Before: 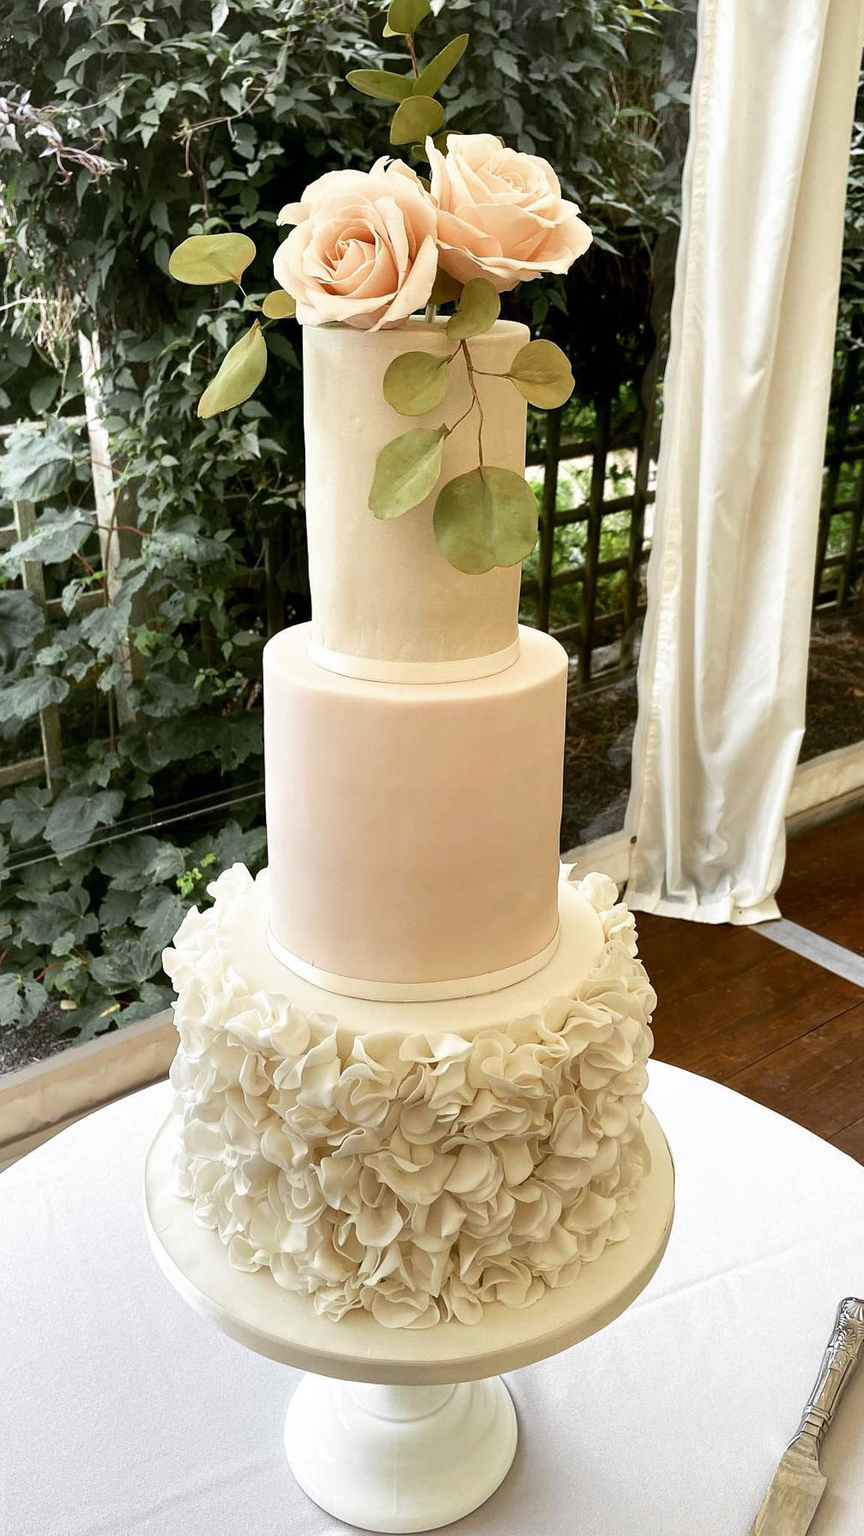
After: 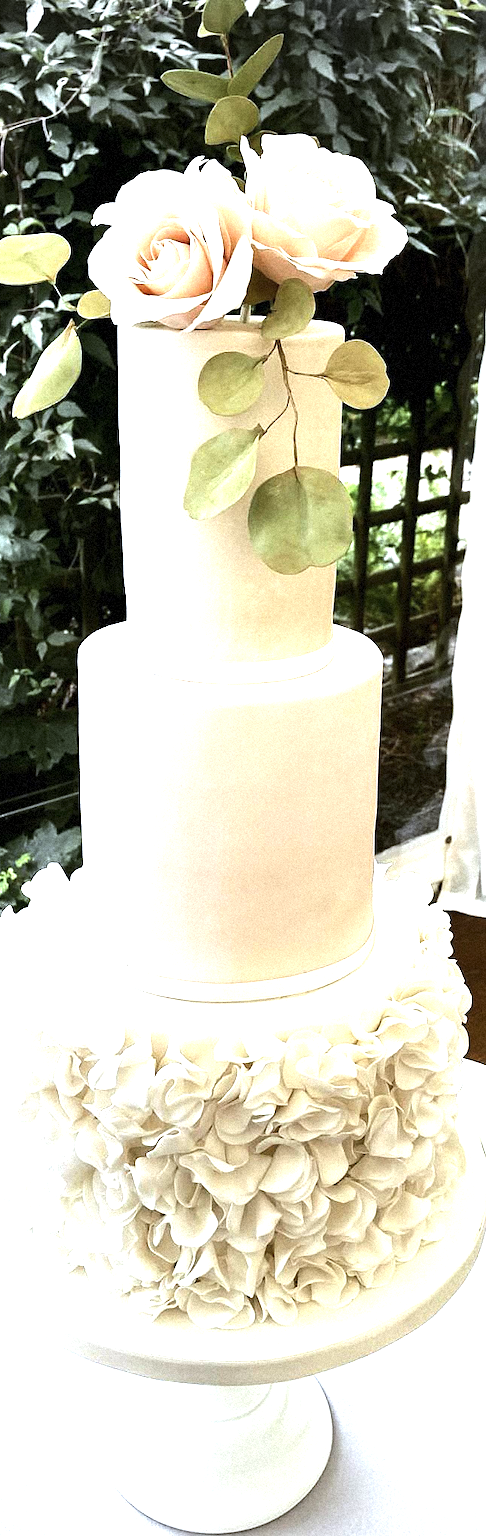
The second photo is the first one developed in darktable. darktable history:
contrast brightness saturation: saturation -0.17
crop: left 21.496%, right 22.254%
tone equalizer: -8 EV -0.75 EV, -7 EV -0.7 EV, -6 EV -0.6 EV, -5 EV -0.4 EV, -3 EV 0.4 EV, -2 EV 0.6 EV, -1 EV 0.7 EV, +0 EV 0.75 EV, edges refinement/feathering 500, mask exposure compensation -1.57 EV, preserve details no
exposure: exposure 0.6 EV, compensate highlight preservation false
grain: strength 35%, mid-tones bias 0%
vignetting: on, module defaults
white balance: red 0.931, blue 1.11
